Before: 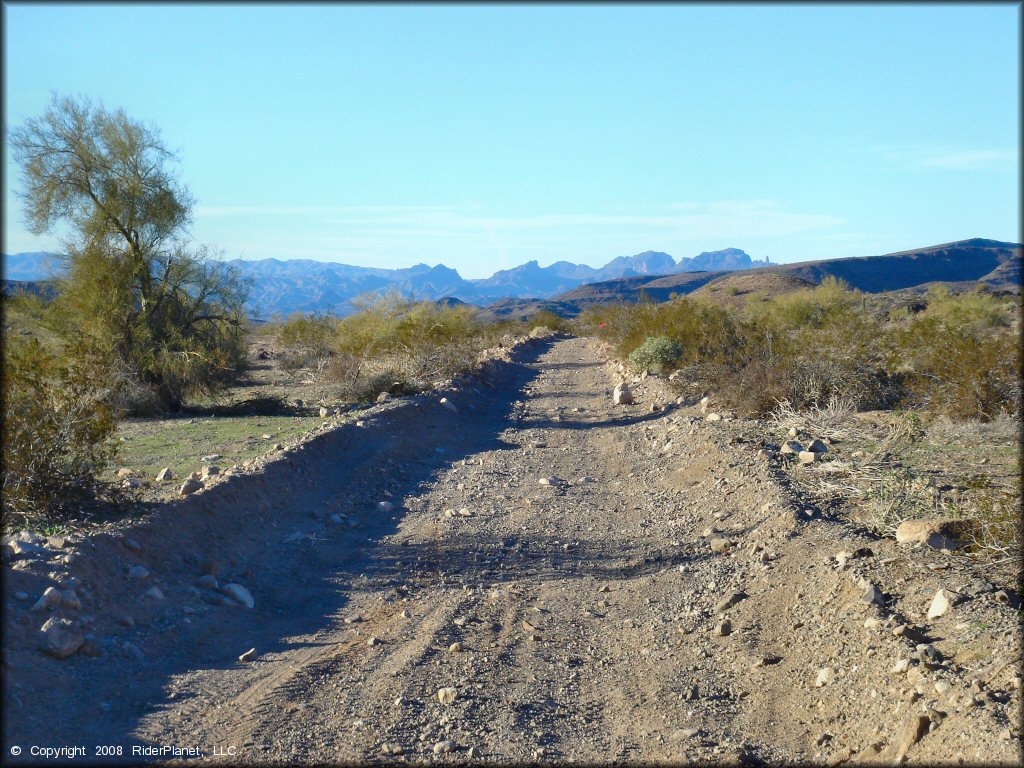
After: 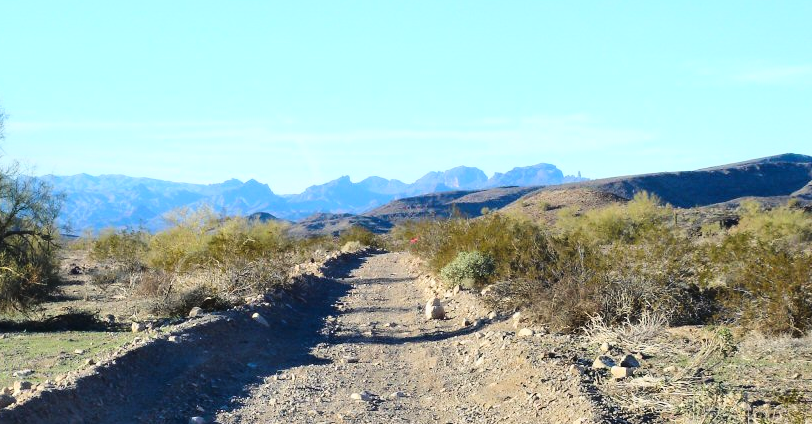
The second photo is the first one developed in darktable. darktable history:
crop: left 18.364%, top 11.078%, right 2.295%, bottom 33.587%
base curve: curves: ch0 [(0, 0) (0.032, 0.025) (0.121, 0.166) (0.206, 0.329) (0.605, 0.79) (1, 1)]
